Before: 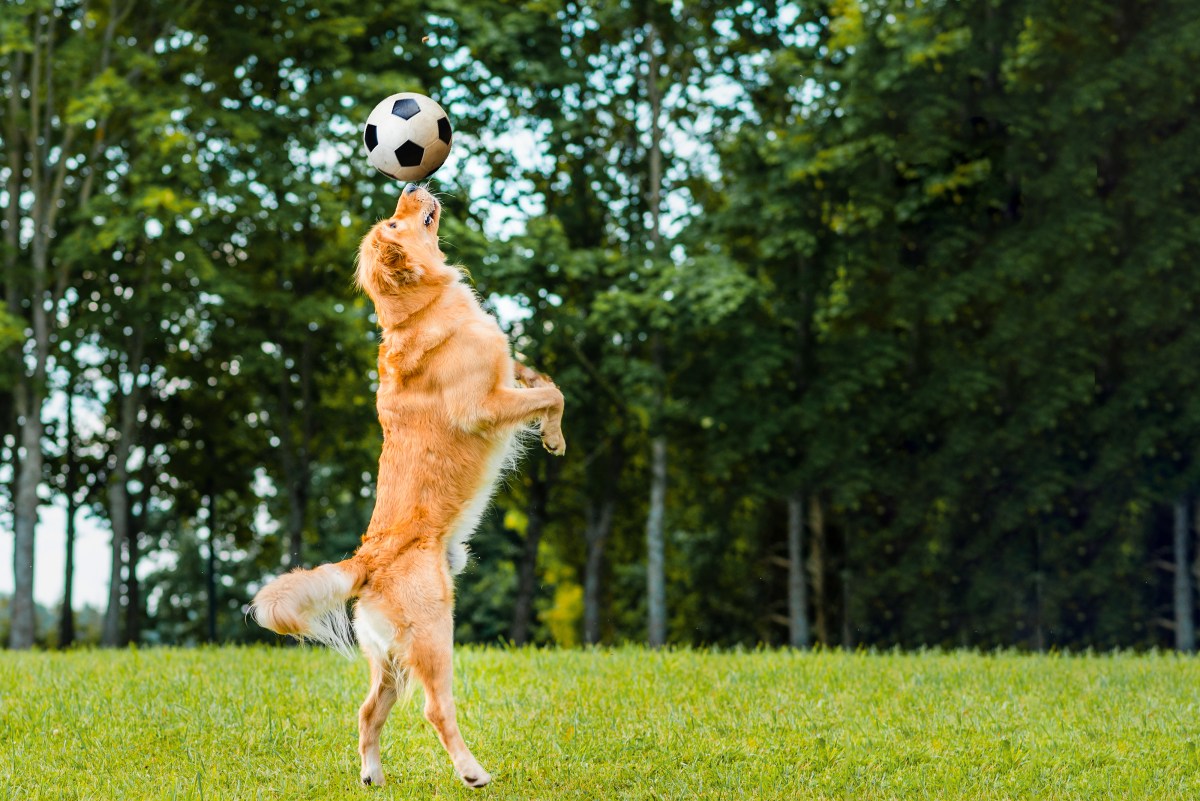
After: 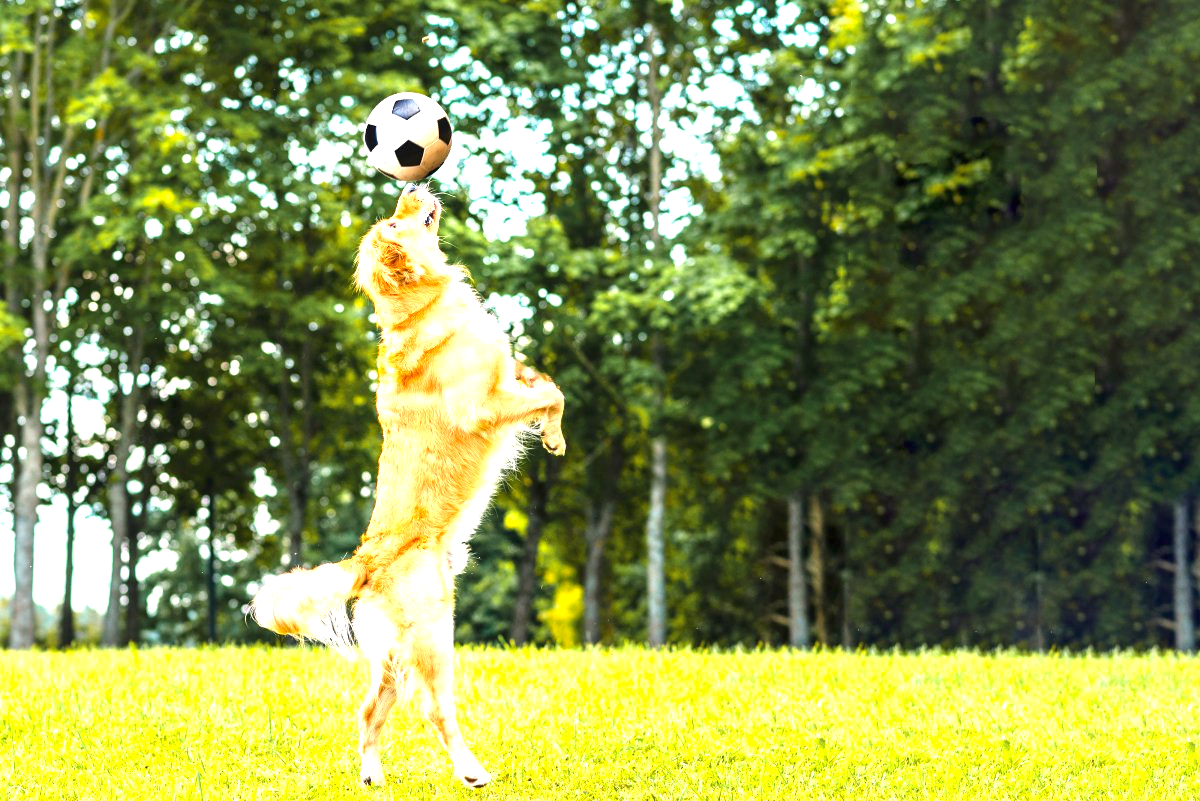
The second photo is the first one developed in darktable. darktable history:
exposure: black level correction 0, exposure 1.55 EV, compensate exposure bias true, compensate highlight preservation false
color correction: highlights a* 5.81, highlights b* 4.84
